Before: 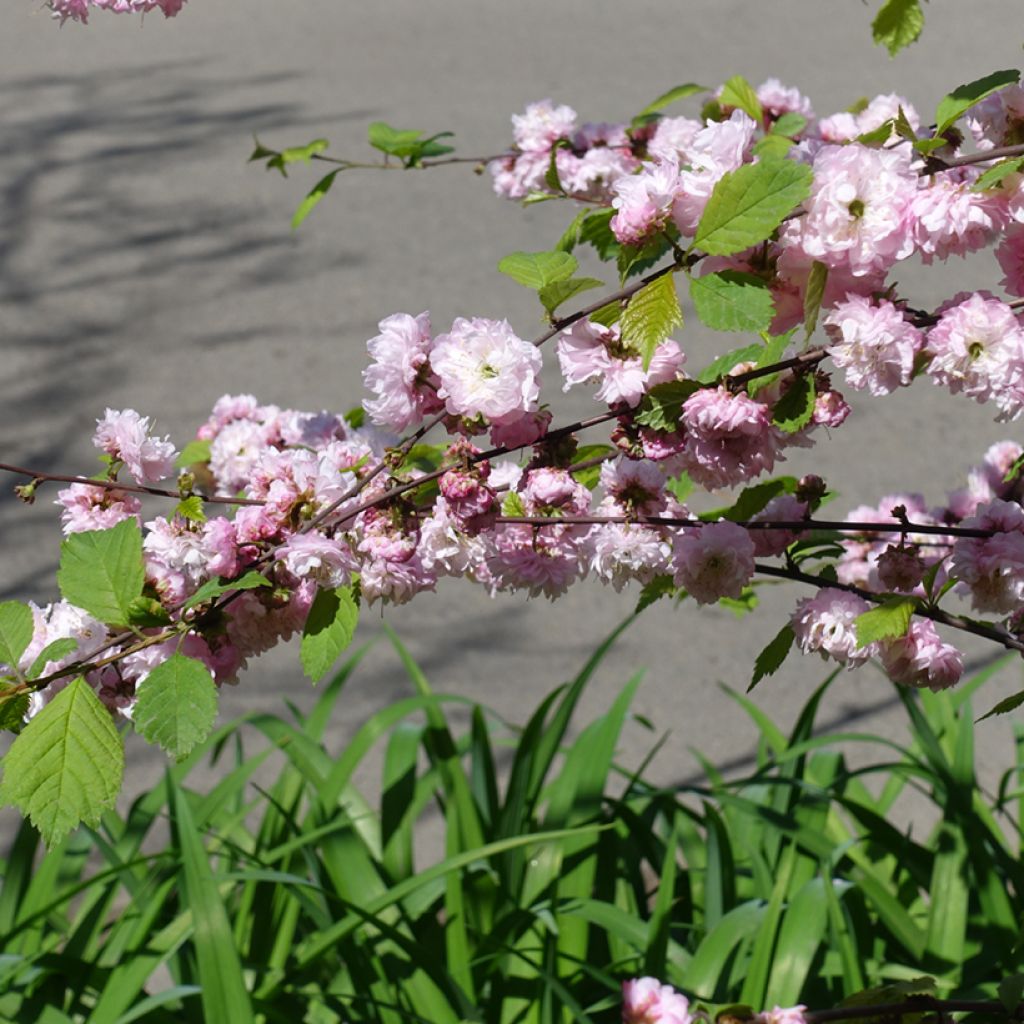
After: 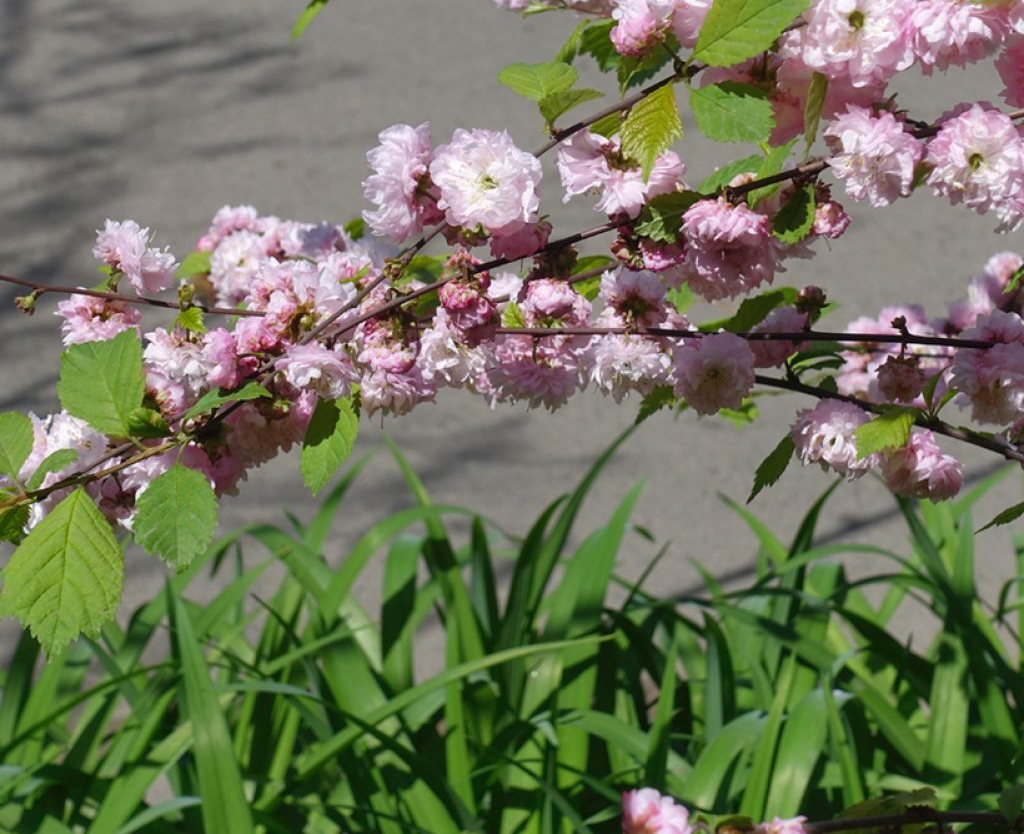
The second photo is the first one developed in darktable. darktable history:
shadows and highlights: on, module defaults
crop and rotate: top 18.507%
